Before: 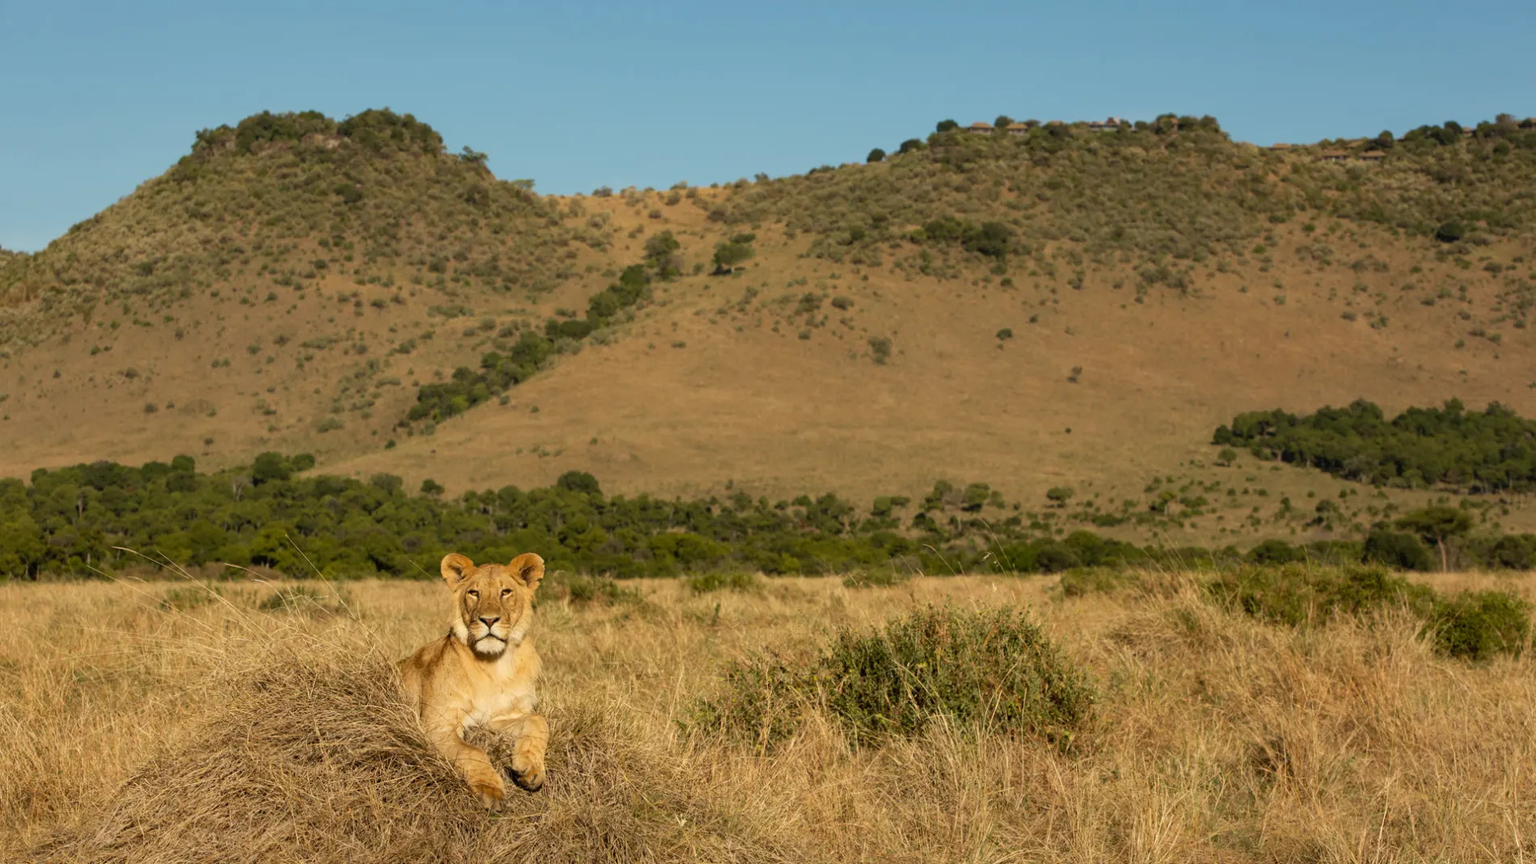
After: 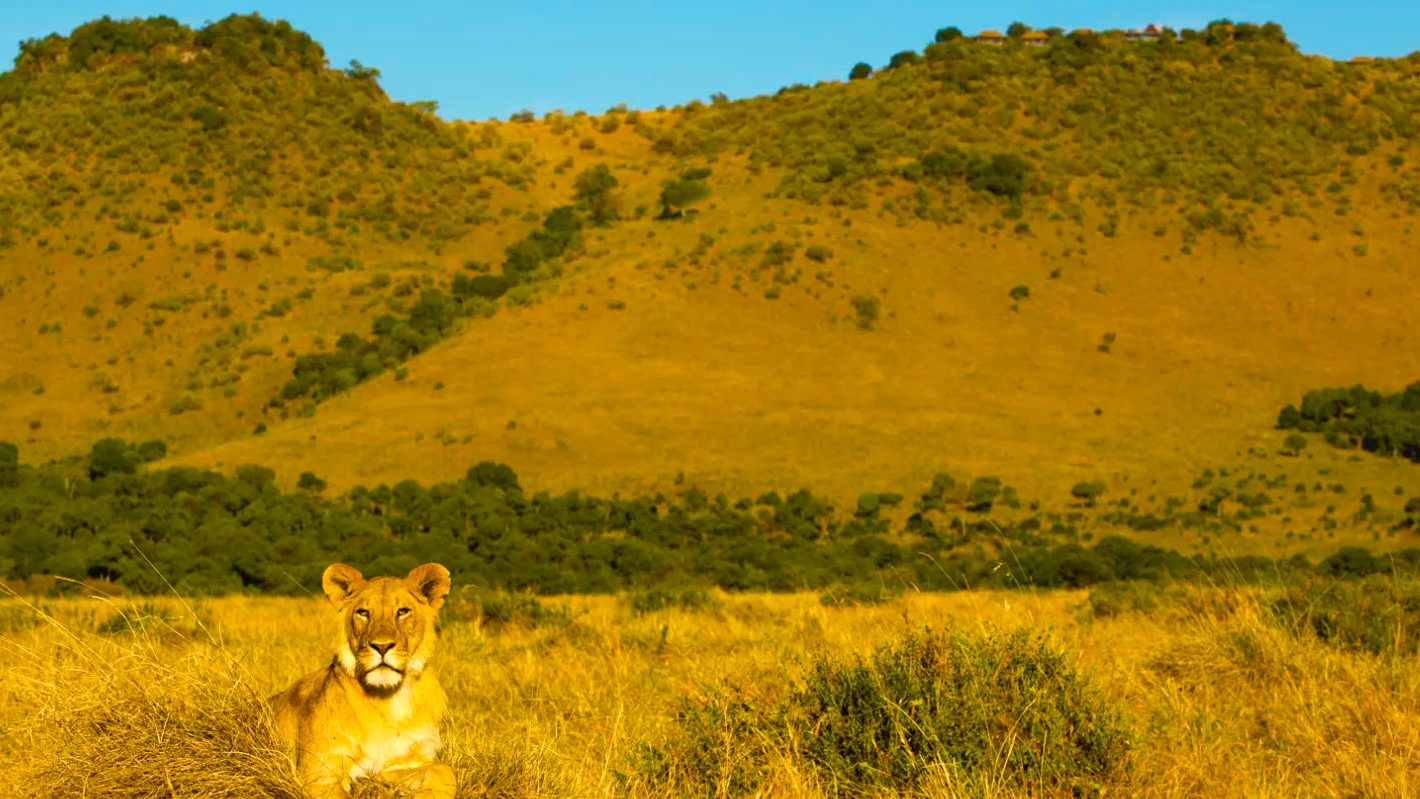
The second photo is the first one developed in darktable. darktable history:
color balance rgb: linear chroma grading › shadows 10%, linear chroma grading › highlights 10%, linear chroma grading › global chroma 15%, linear chroma grading › mid-tones 15%, perceptual saturation grading › global saturation 40%, perceptual saturation grading › highlights -25%, perceptual saturation grading › mid-tones 35%, perceptual saturation grading › shadows 35%, perceptual brilliance grading › global brilliance 11.29%, global vibrance 11.29%
crop and rotate: left 11.831%, top 11.346%, right 13.429%, bottom 13.899%
